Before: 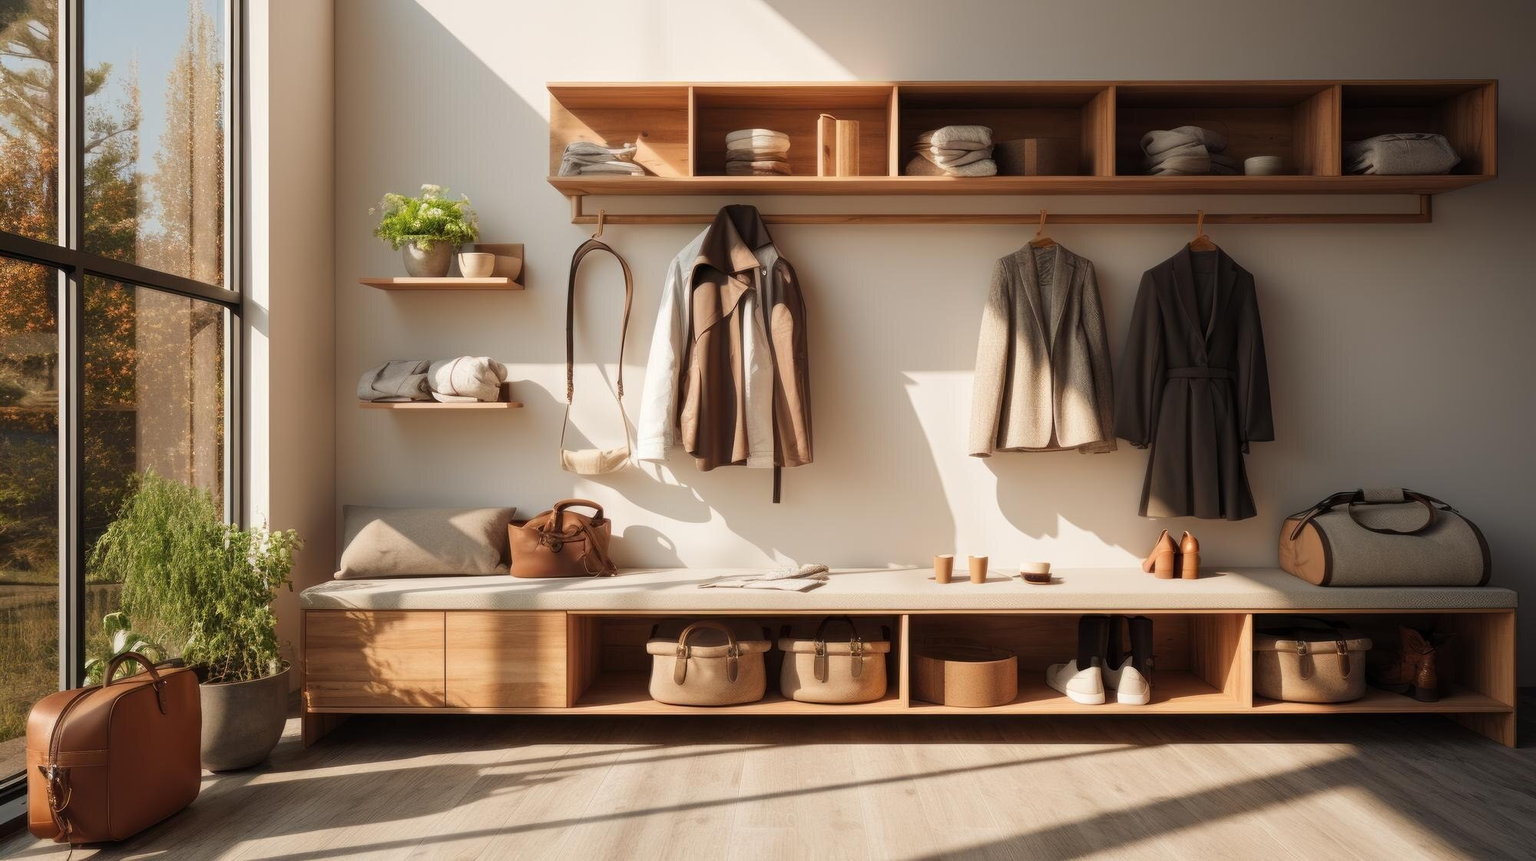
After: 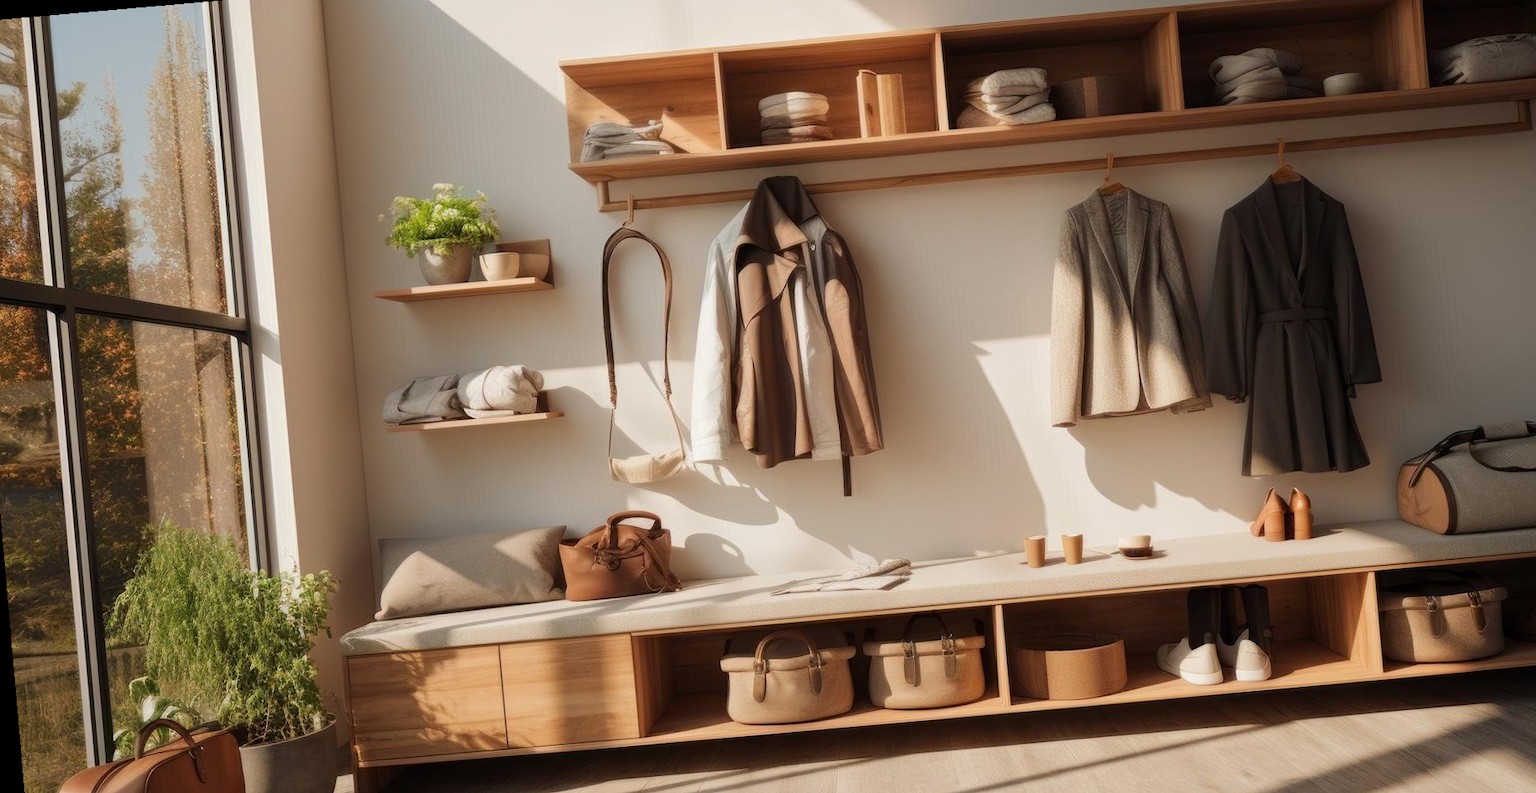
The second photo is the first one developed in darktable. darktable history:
shadows and highlights: shadows -20, white point adjustment -2, highlights -35
rotate and perspective: rotation -4.98°, automatic cropping off
crop and rotate: left 2.425%, top 11.305%, right 9.6%, bottom 15.08%
